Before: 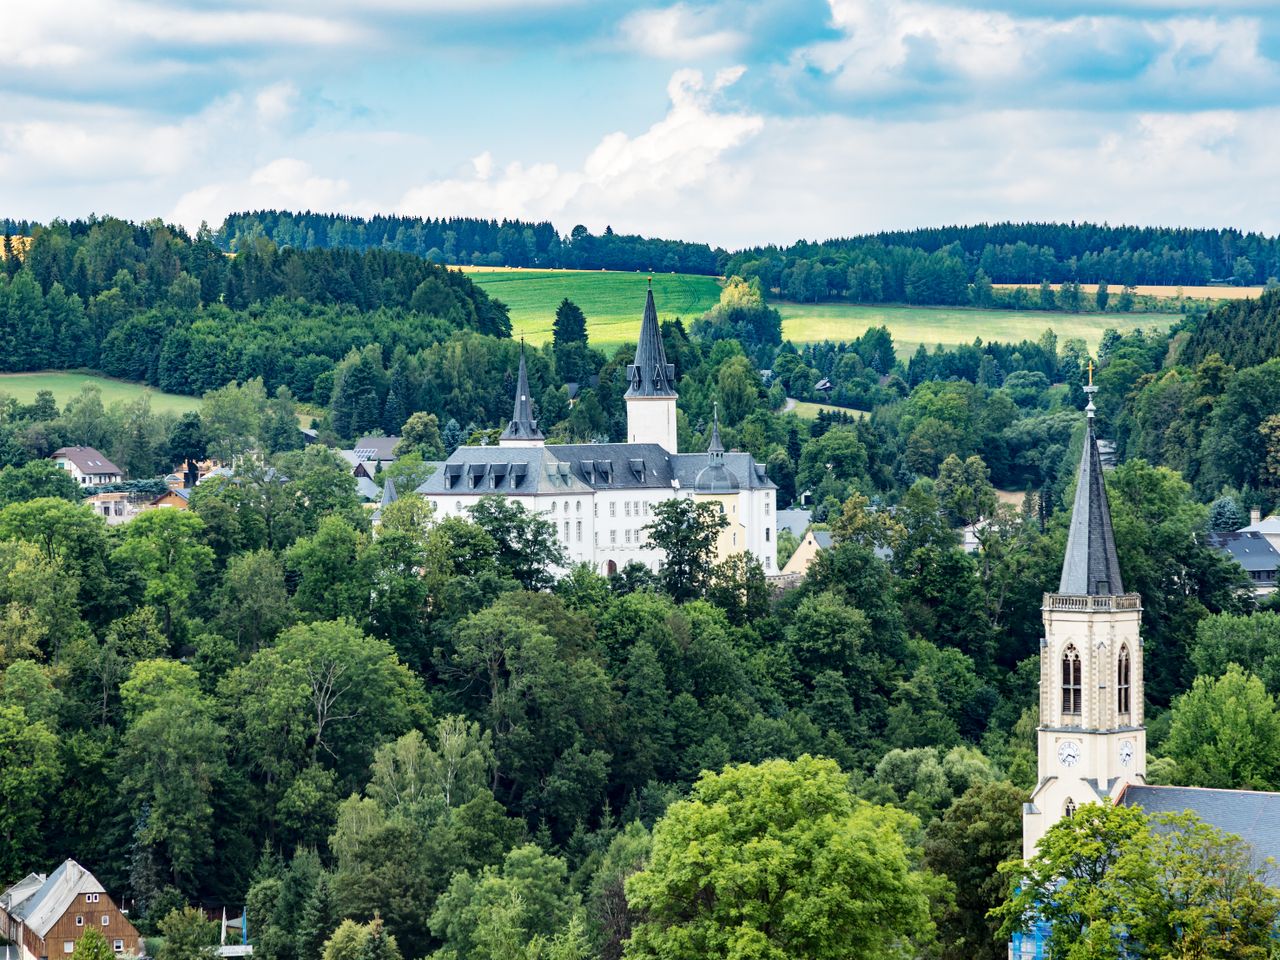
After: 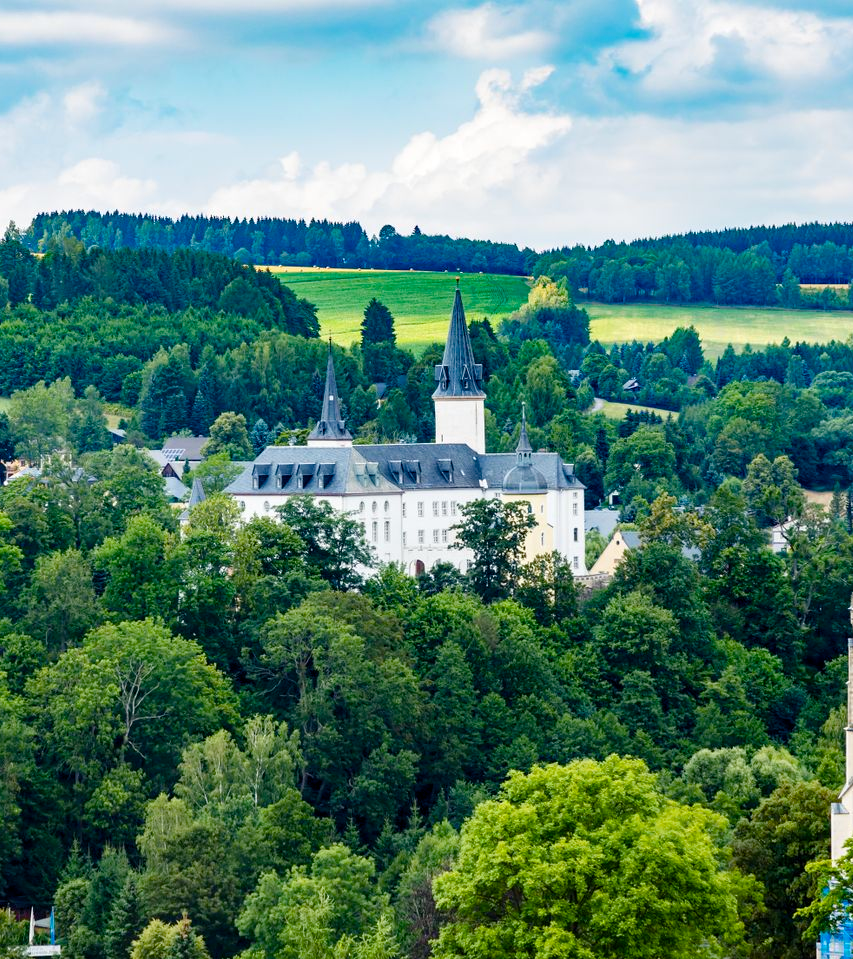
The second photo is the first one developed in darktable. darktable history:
crop and rotate: left 15.055%, right 18.278%
color balance rgb: perceptual saturation grading › global saturation 35%, perceptual saturation grading › highlights -25%, perceptual saturation grading › shadows 50%
